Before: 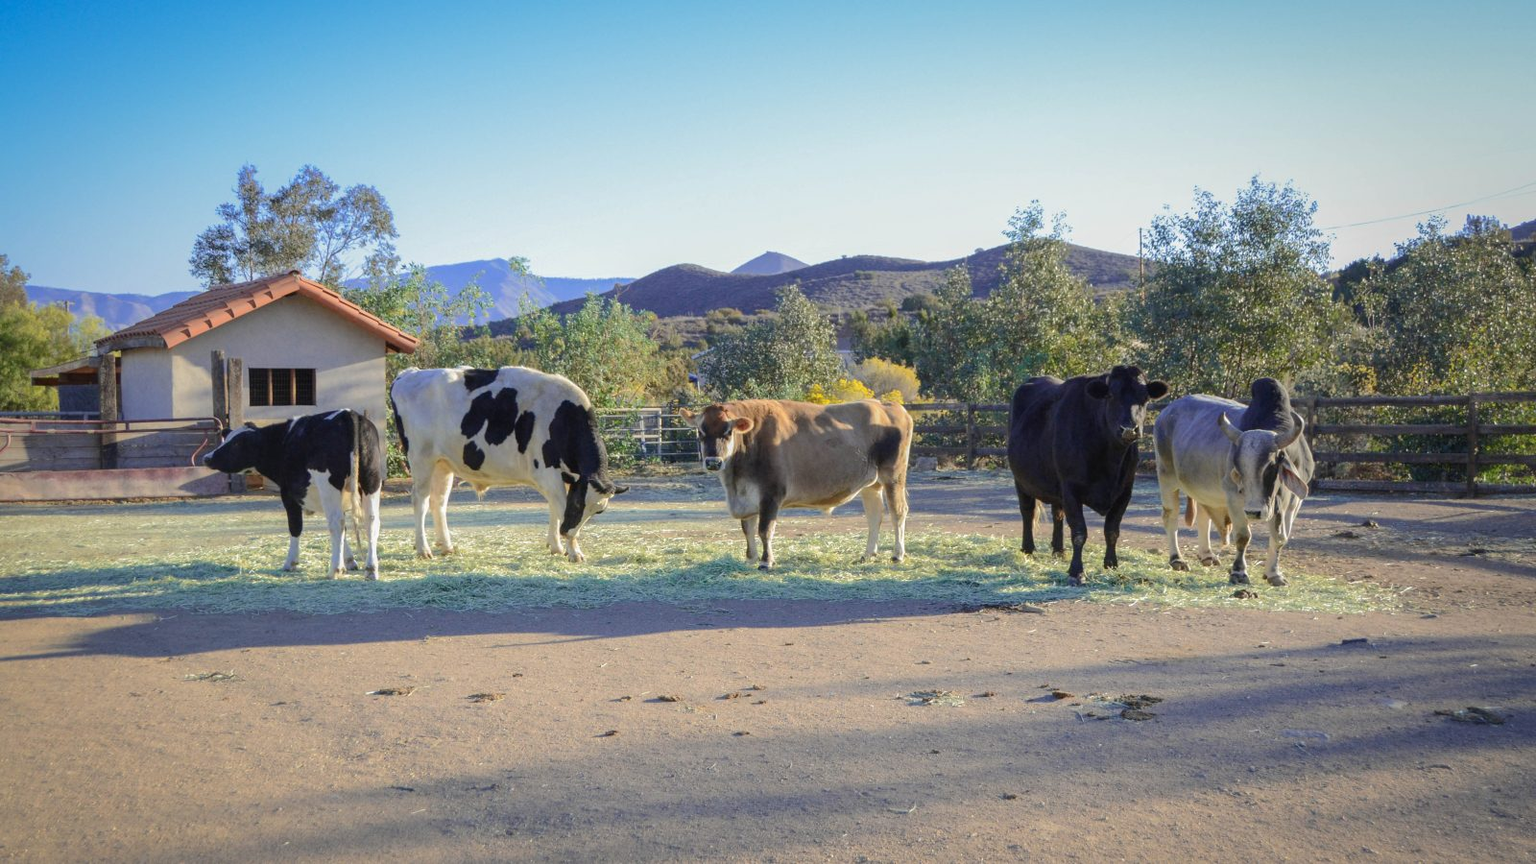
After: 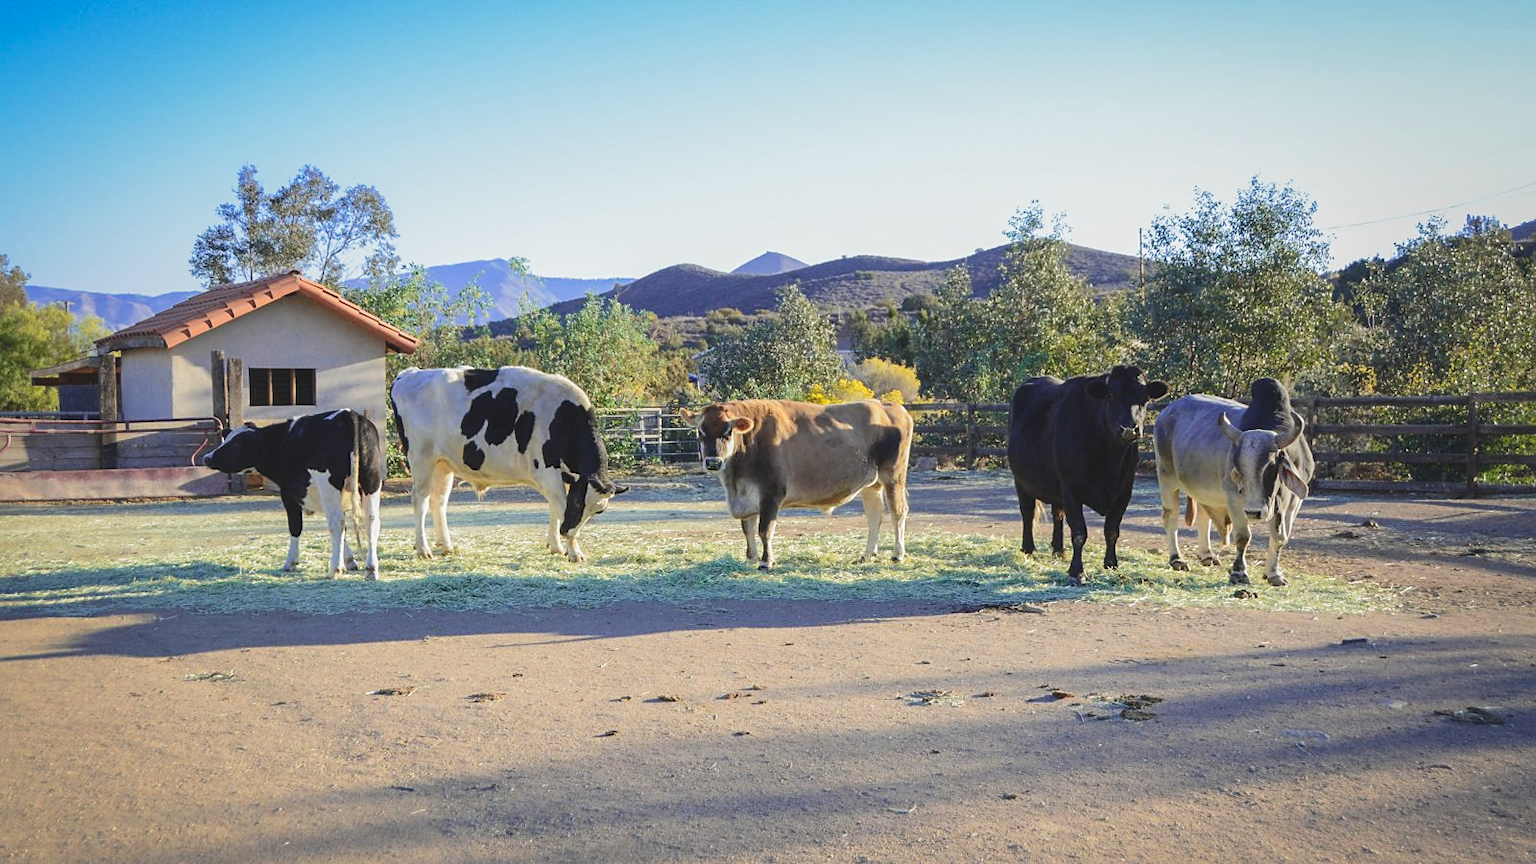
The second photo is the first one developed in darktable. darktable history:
levels: levels [0, 0.492, 0.984]
sharpen: radius 1.851, amount 0.394, threshold 1.557
tone curve: curves: ch0 [(0, 0.084) (0.155, 0.169) (0.46, 0.466) (0.751, 0.788) (1, 0.961)]; ch1 [(0, 0) (0.43, 0.408) (0.476, 0.469) (0.505, 0.503) (0.553, 0.563) (0.592, 0.581) (0.631, 0.625) (1, 1)]; ch2 [(0, 0) (0.505, 0.495) (0.55, 0.557) (0.583, 0.573) (1, 1)], preserve colors none
